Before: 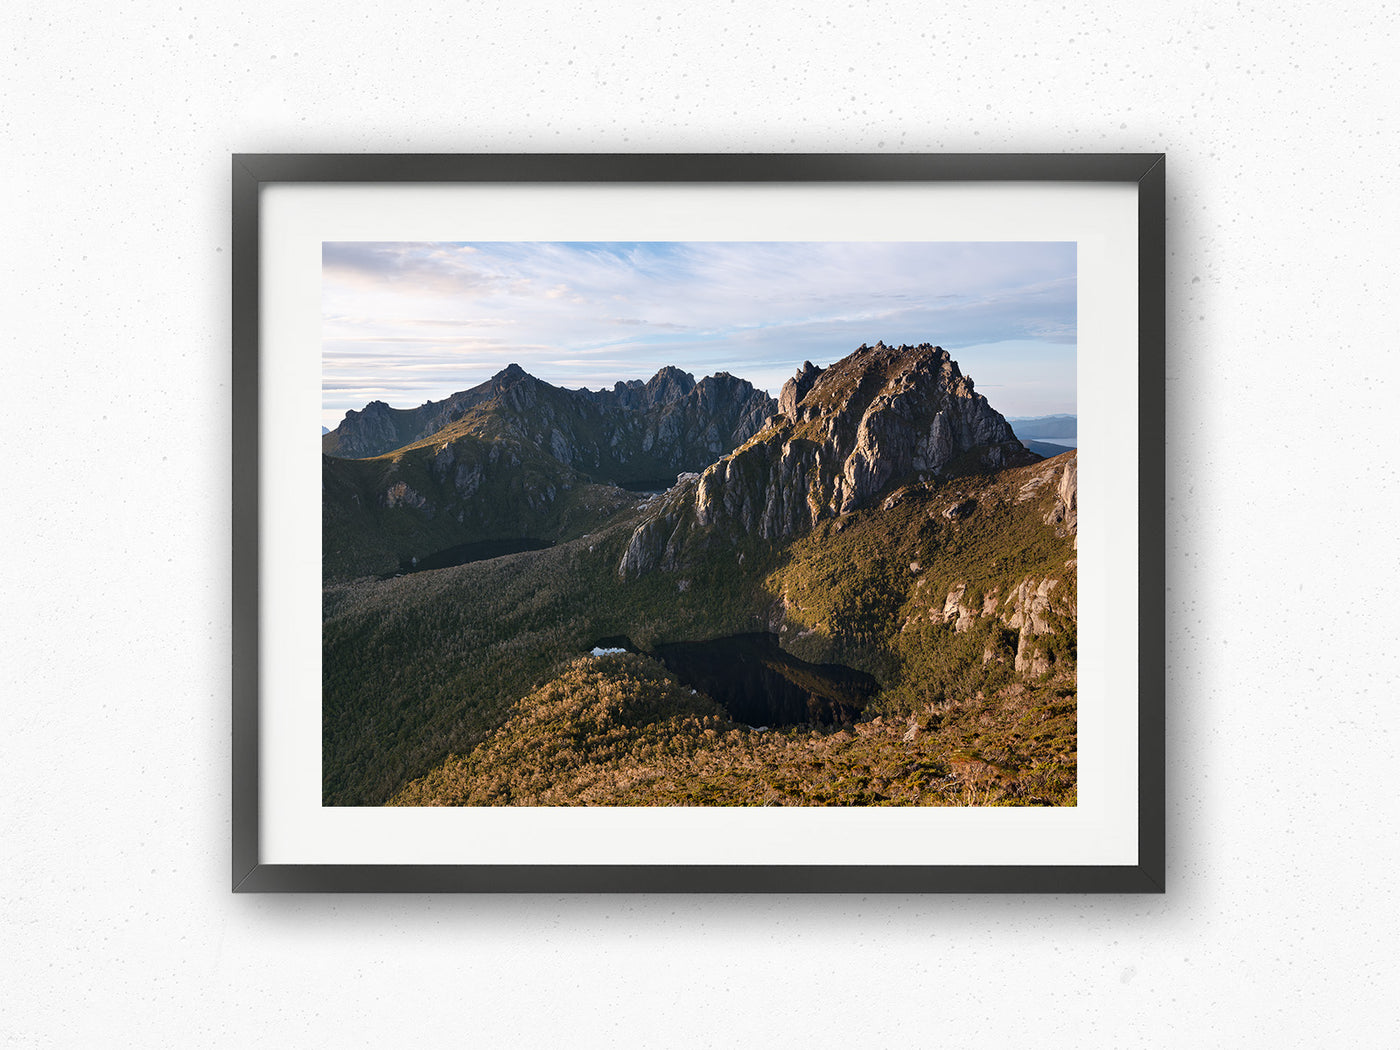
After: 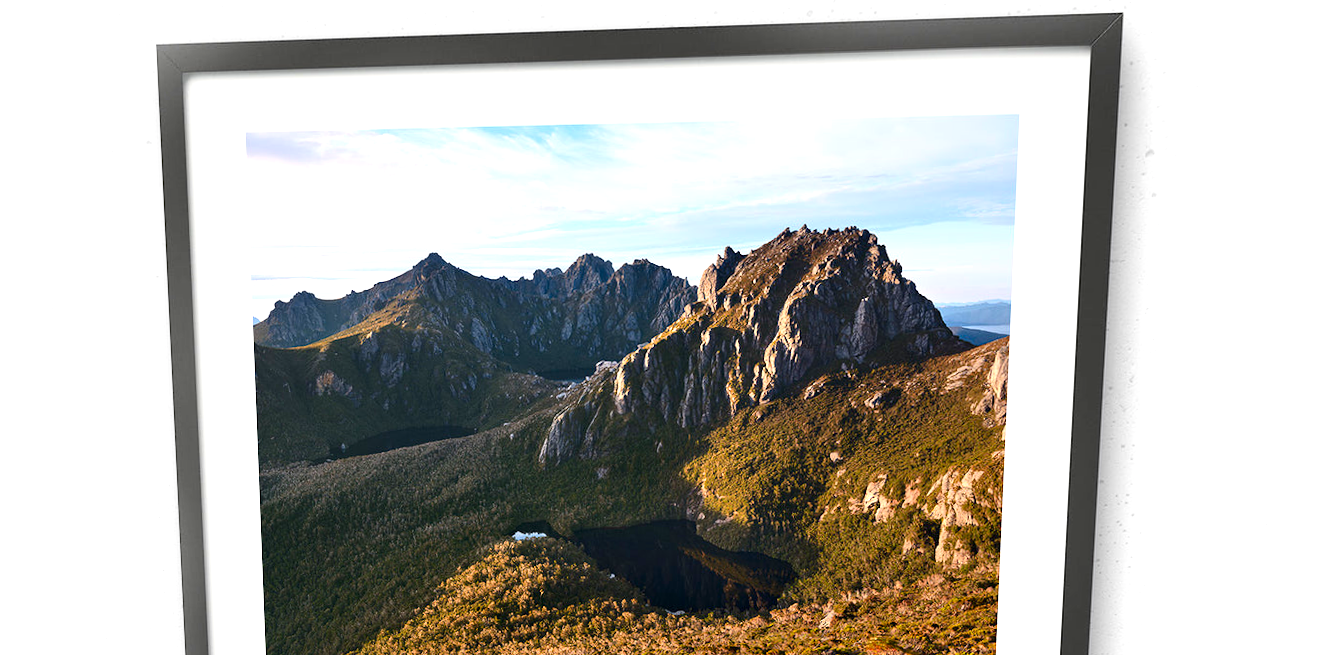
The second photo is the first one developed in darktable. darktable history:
contrast brightness saturation: contrast 0.16, saturation 0.32
color correction: saturation 0.98
crop: top 11.166%, bottom 22.168%
exposure: exposure 0.6 EV, compensate highlight preservation false
rotate and perspective: rotation 0.062°, lens shift (vertical) 0.115, lens shift (horizontal) -0.133, crop left 0.047, crop right 0.94, crop top 0.061, crop bottom 0.94
